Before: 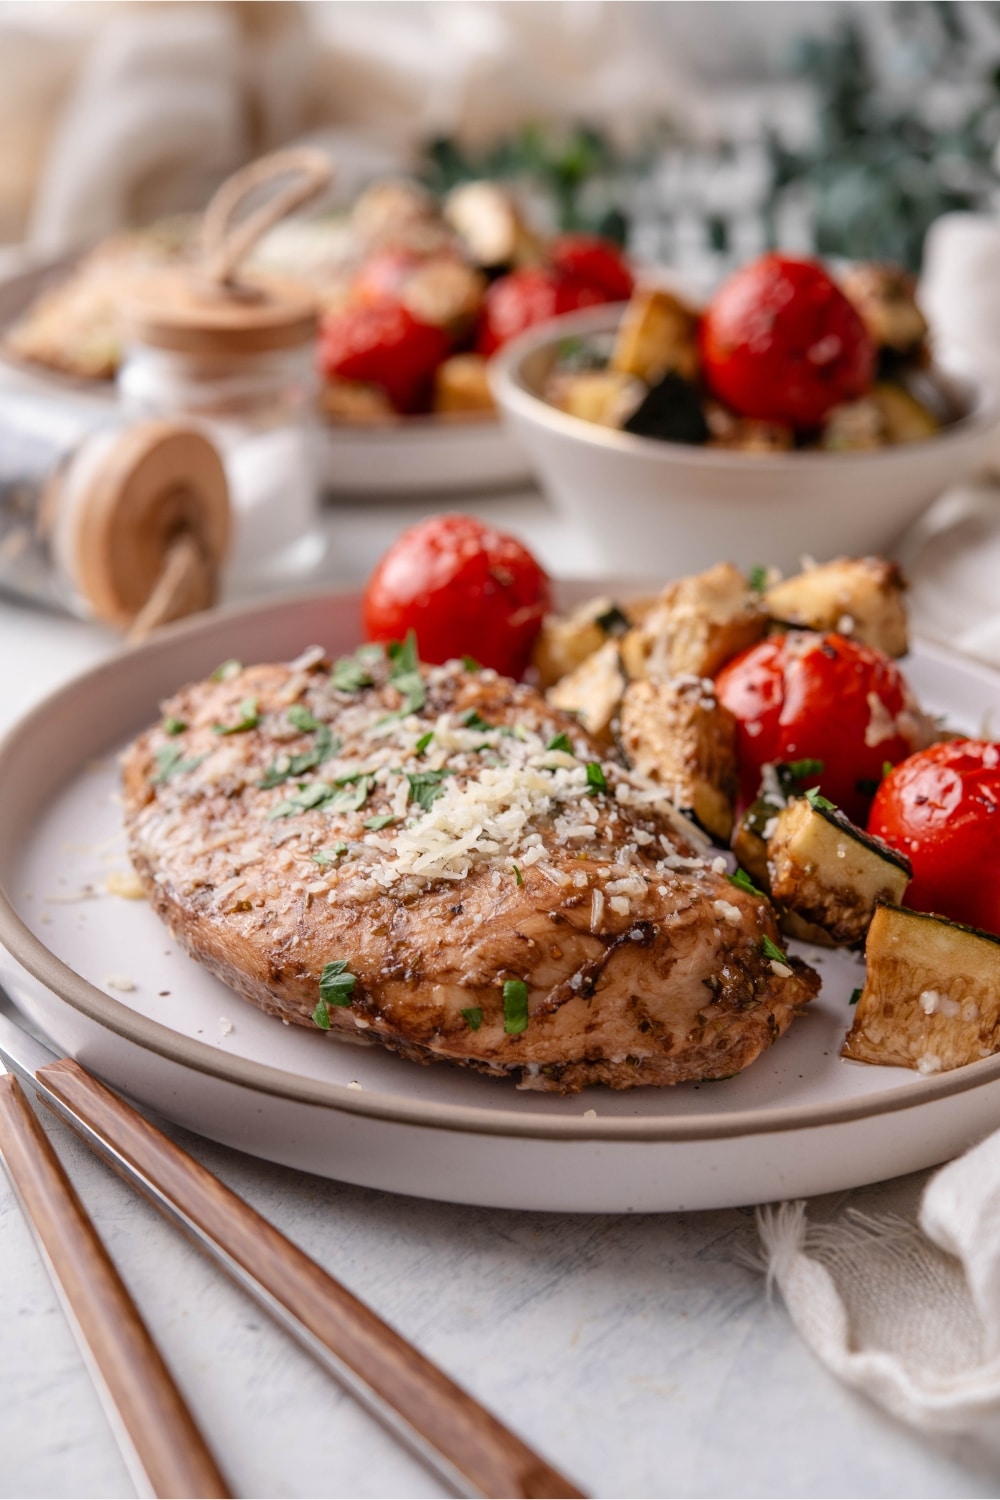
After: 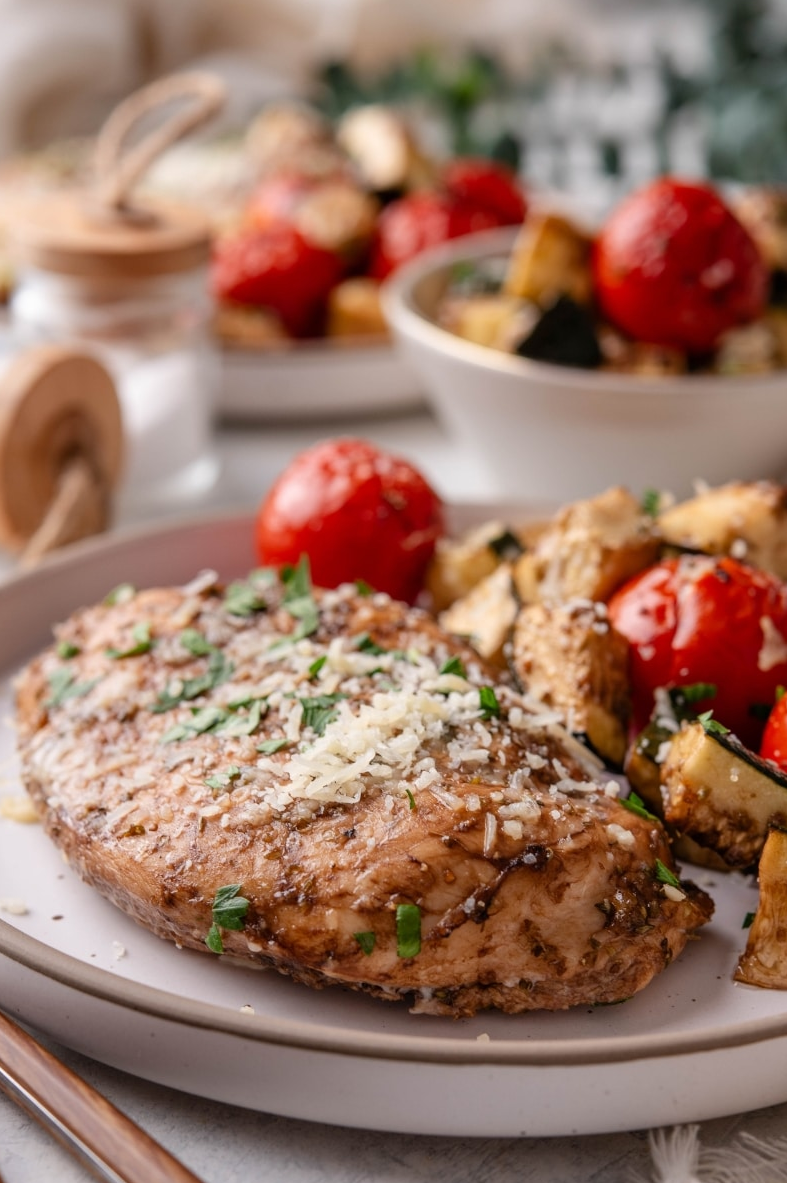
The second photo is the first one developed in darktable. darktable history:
crop and rotate: left 10.771%, top 5.099%, right 10.493%, bottom 16.012%
